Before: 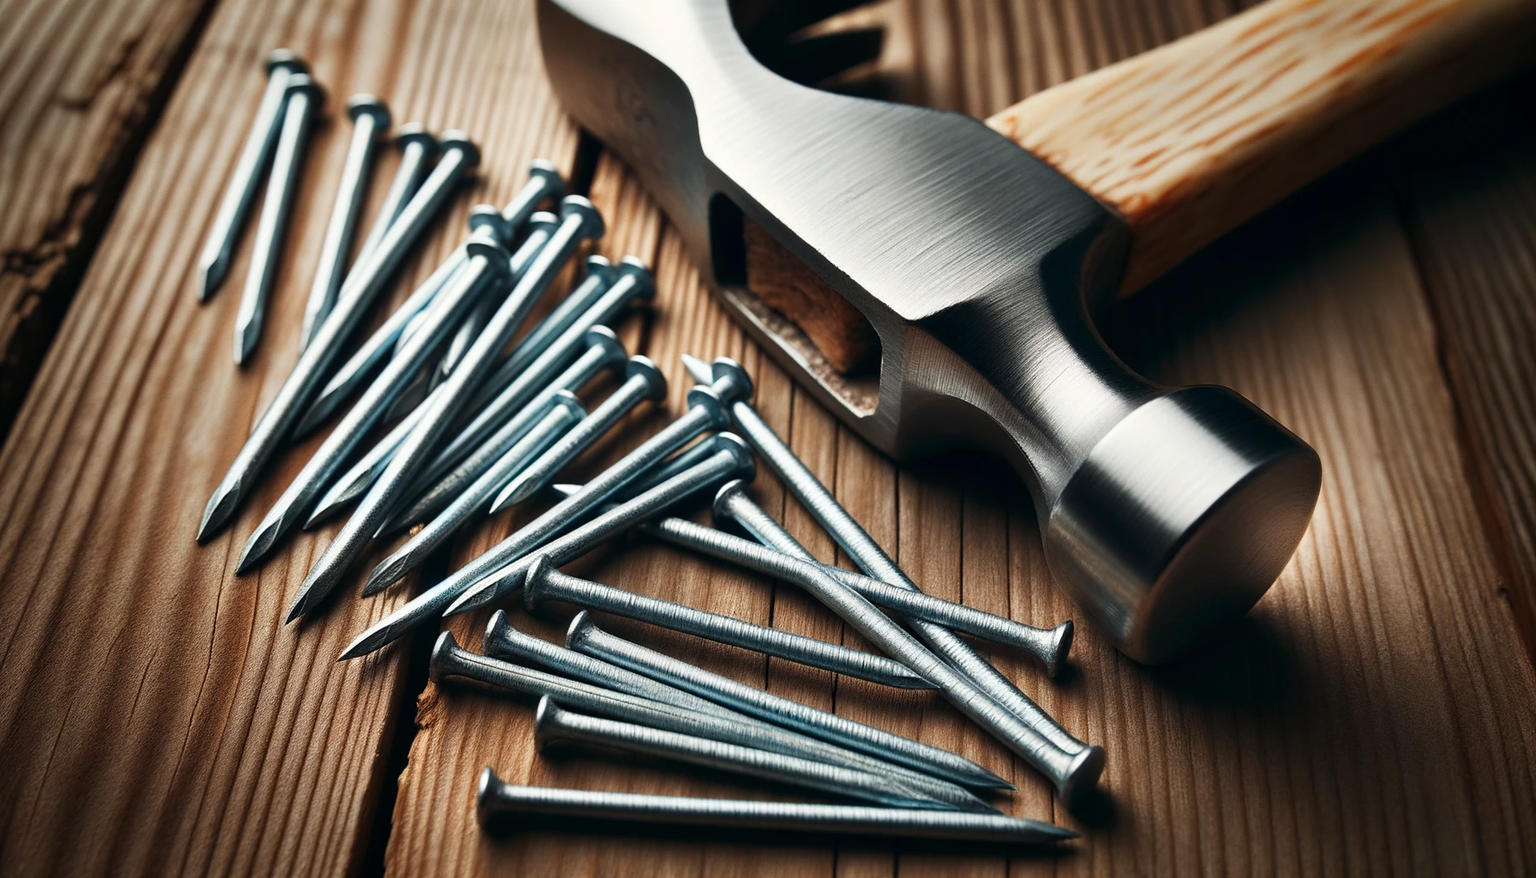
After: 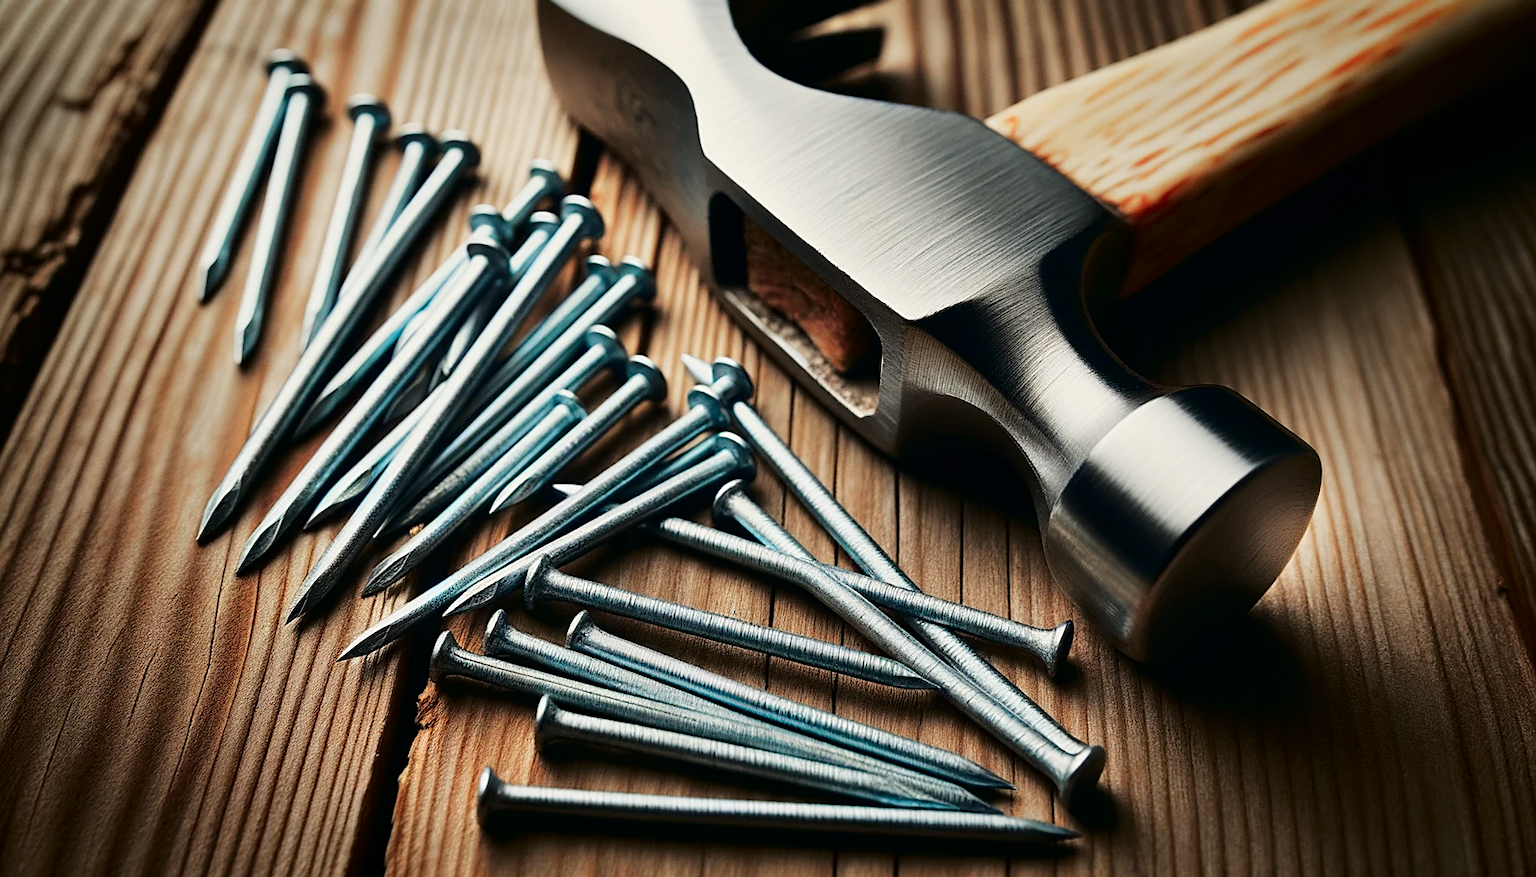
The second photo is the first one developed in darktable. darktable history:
sharpen: on, module defaults
tone curve: curves: ch0 [(0, 0) (0.068, 0.031) (0.175, 0.139) (0.32, 0.345) (0.495, 0.544) (0.748, 0.762) (0.993, 0.954)]; ch1 [(0, 0) (0.294, 0.184) (0.34, 0.303) (0.371, 0.344) (0.441, 0.408) (0.477, 0.474) (0.499, 0.5) (0.529, 0.523) (0.677, 0.762) (1, 1)]; ch2 [(0, 0) (0.431, 0.419) (0.495, 0.502) (0.524, 0.534) (0.557, 0.56) (0.634, 0.654) (0.728, 0.722) (1, 1)], color space Lab, independent channels, preserve colors none
